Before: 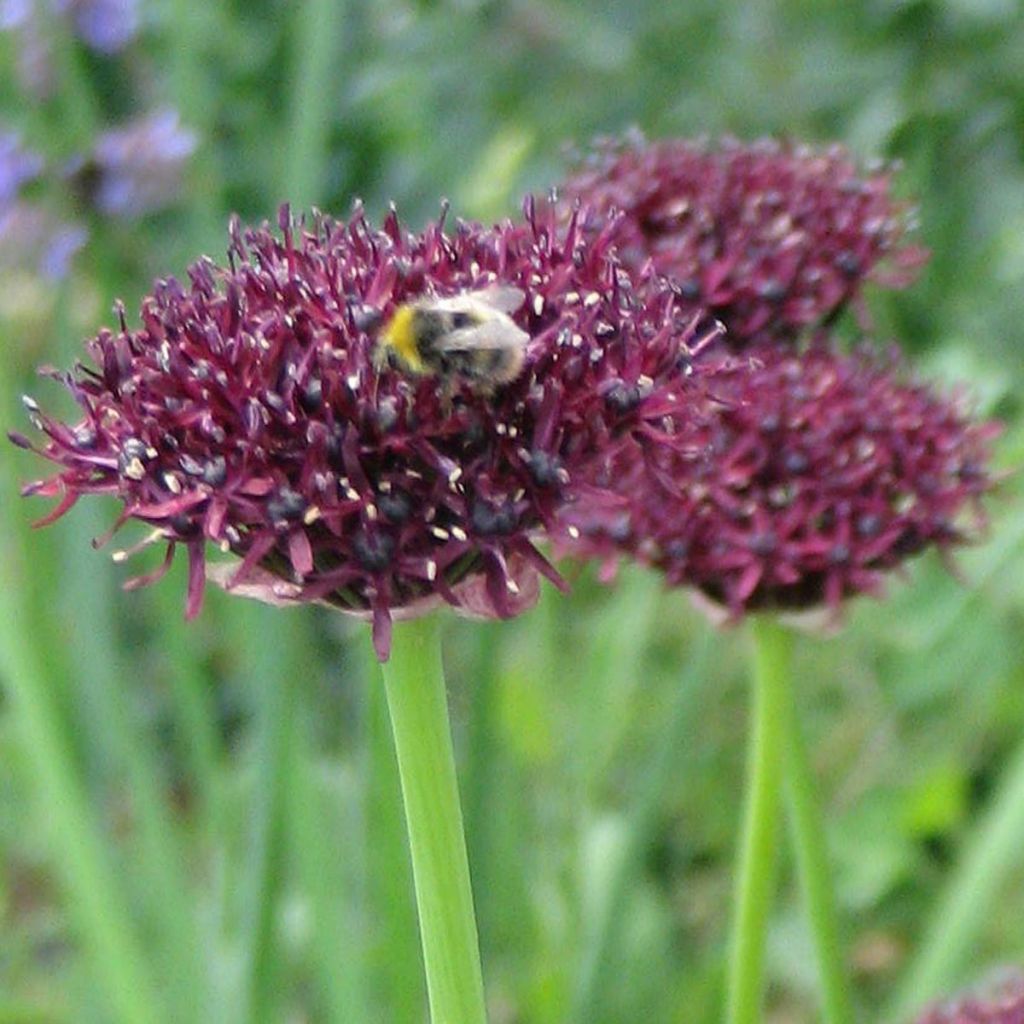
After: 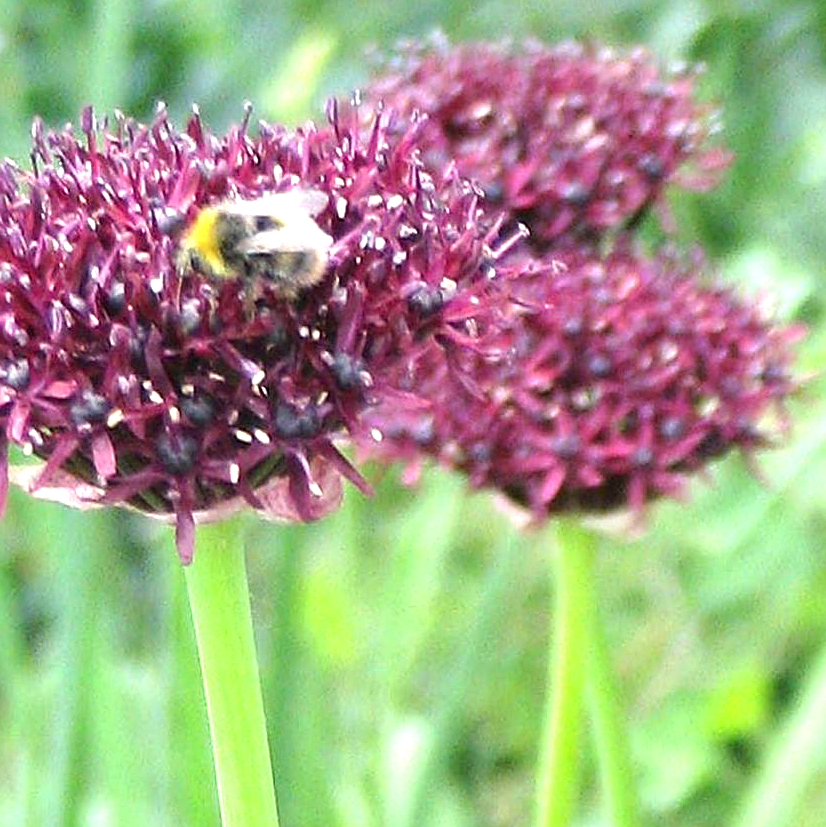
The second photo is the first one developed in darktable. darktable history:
sharpen: on, module defaults
crop: left 19.33%, top 9.501%, right 0%, bottom 9.721%
exposure: black level correction 0, exposure 1.099 EV, compensate exposure bias true, compensate highlight preservation false
